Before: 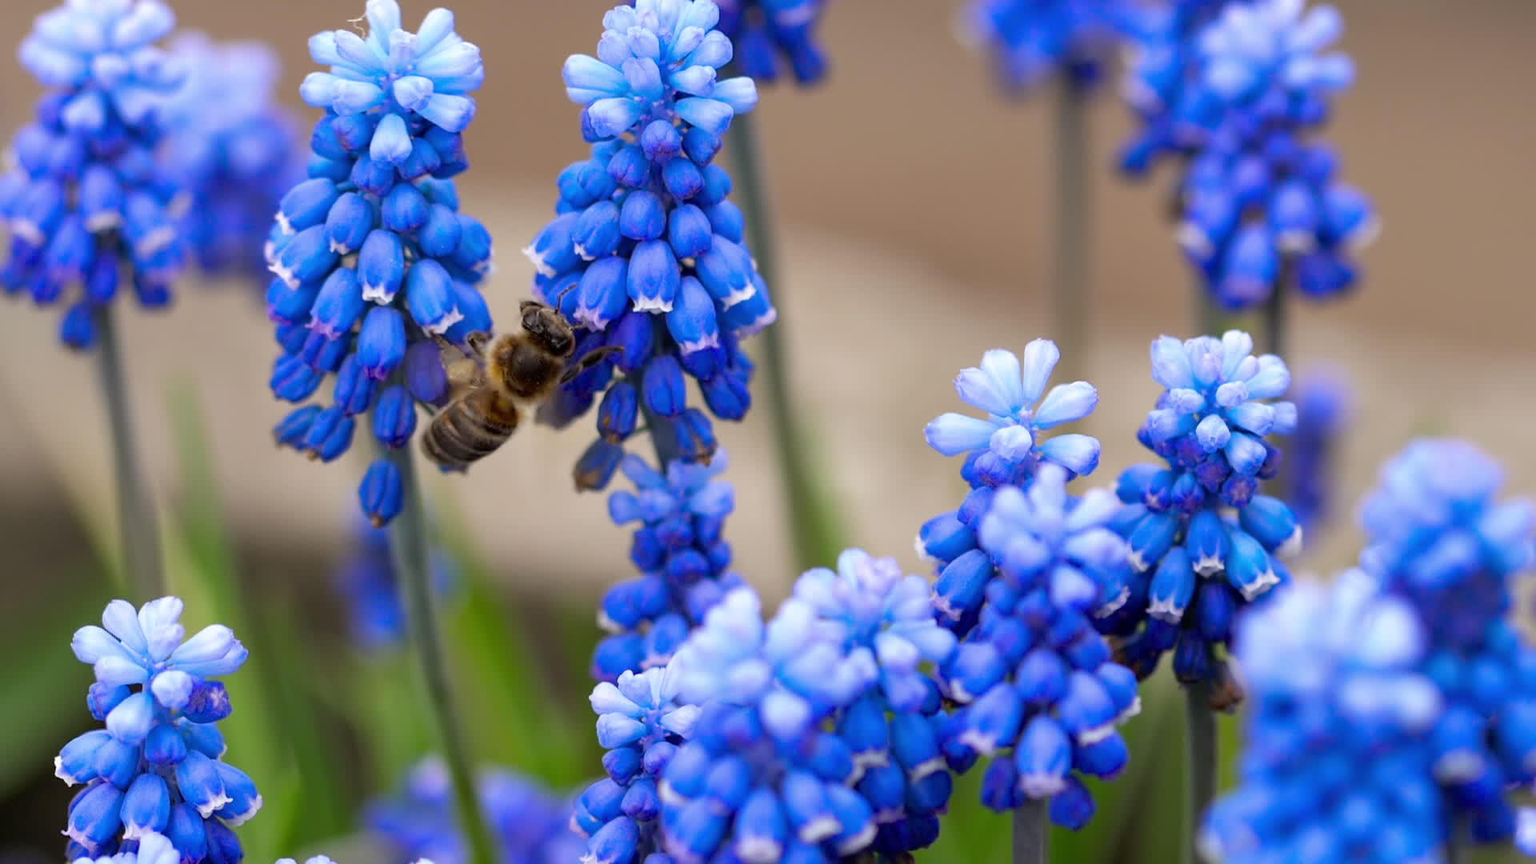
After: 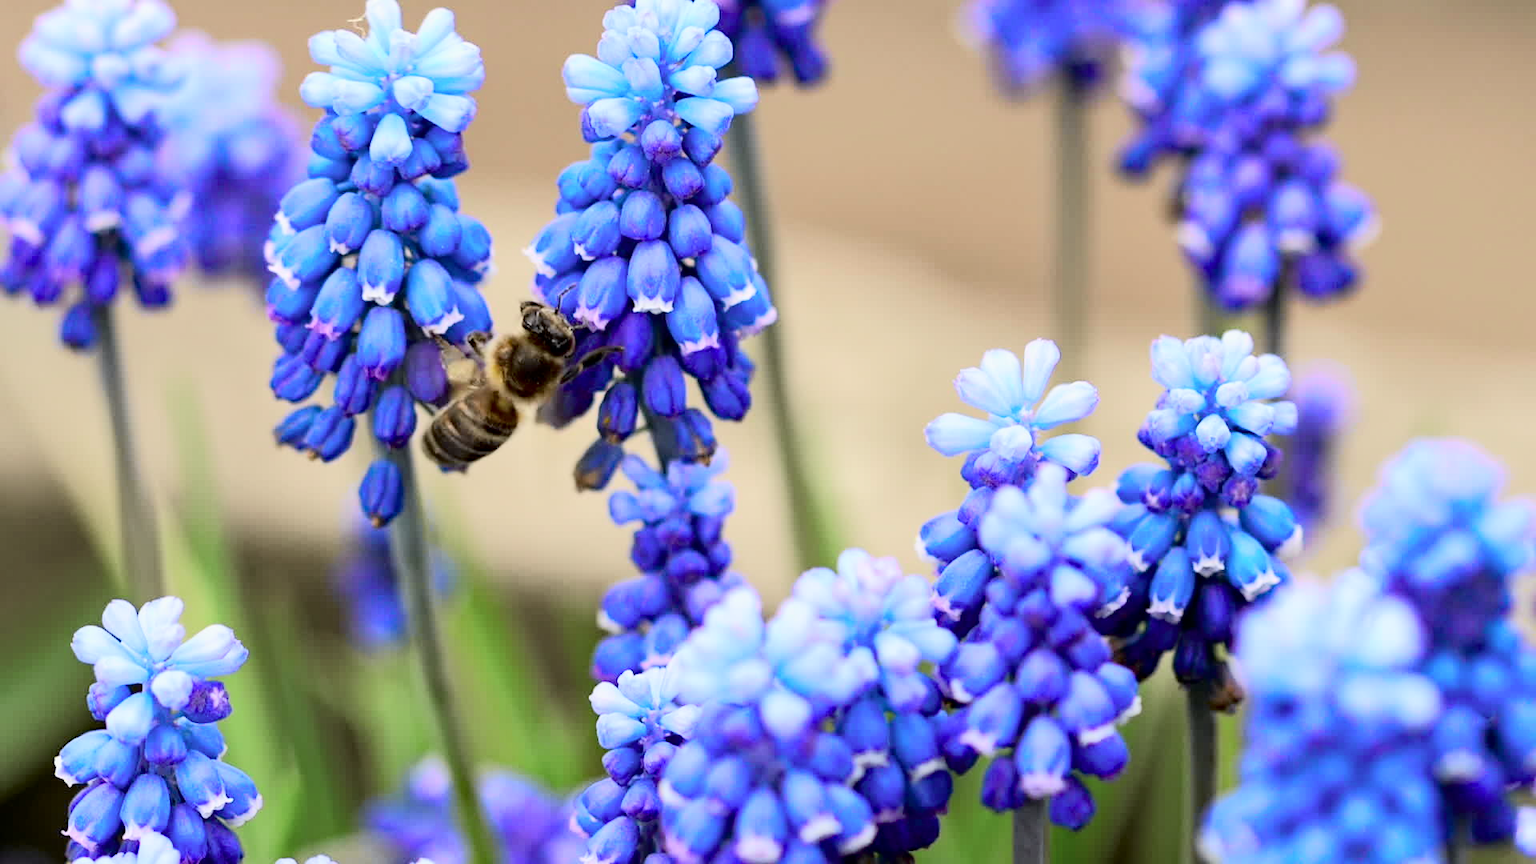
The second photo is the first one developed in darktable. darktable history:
haze removal: compatibility mode true, adaptive false
tone curve: curves: ch0 [(0, 0) (0.037, 0.011) (0.135, 0.093) (0.266, 0.281) (0.461, 0.555) (0.581, 0.716) (0.675, 0.793) (0.767, 0.849) (0.91, 0.924) (1, 0.979)]; ch1 [(0, 0) (0.292, 0.278) (0.419, 0.423) (0.493, 0.492) (0.506, 0.5) (0.534, 0.529) (0.562, 0.562) (0.641, 0.663) (0.754, 0.76) (1, 1)]; ch2 [(0, 0) (0.294, 0.3) (0.361, 0.372) (0.429, 0.445) (0.478, 0.486) (0.502, 0.498) (0.518, 0.522) (0.531, 0.549) (0.561, 0.579) (0.64, 0.645) (0.7, 0.7) (0.861, 0.808) (1, 0.951)], color space Lab, independent channels, preserve colors none
base curve: curves: ch0 [(0, 0) (0.666, 0.806) (1, 1)]
color zones: curves: ch1 [(0.113, 0.438) (0.75, 0.5)]; ch2 [(0.12, 0.526) (0.75, 0.5)]
